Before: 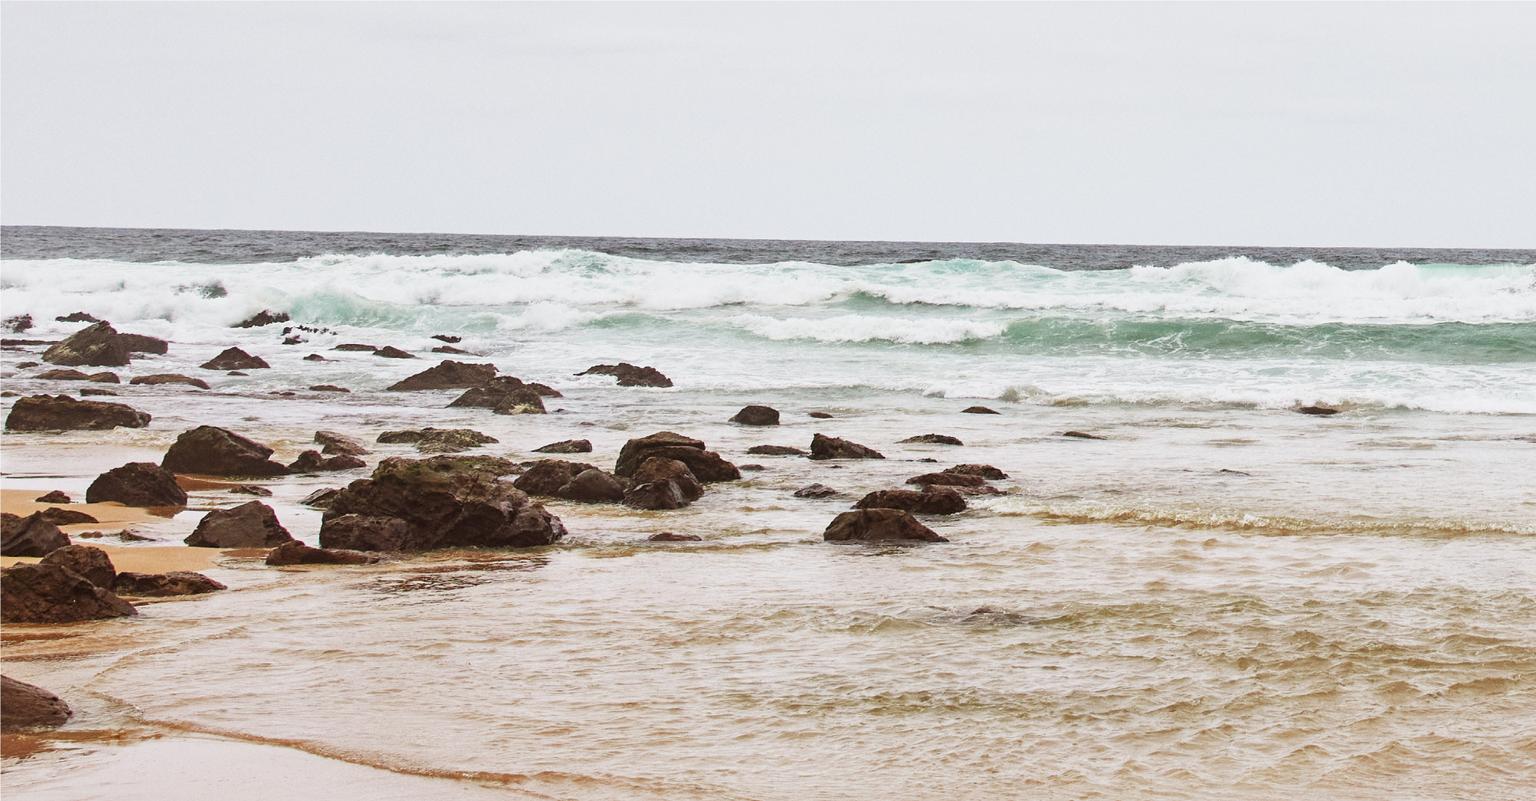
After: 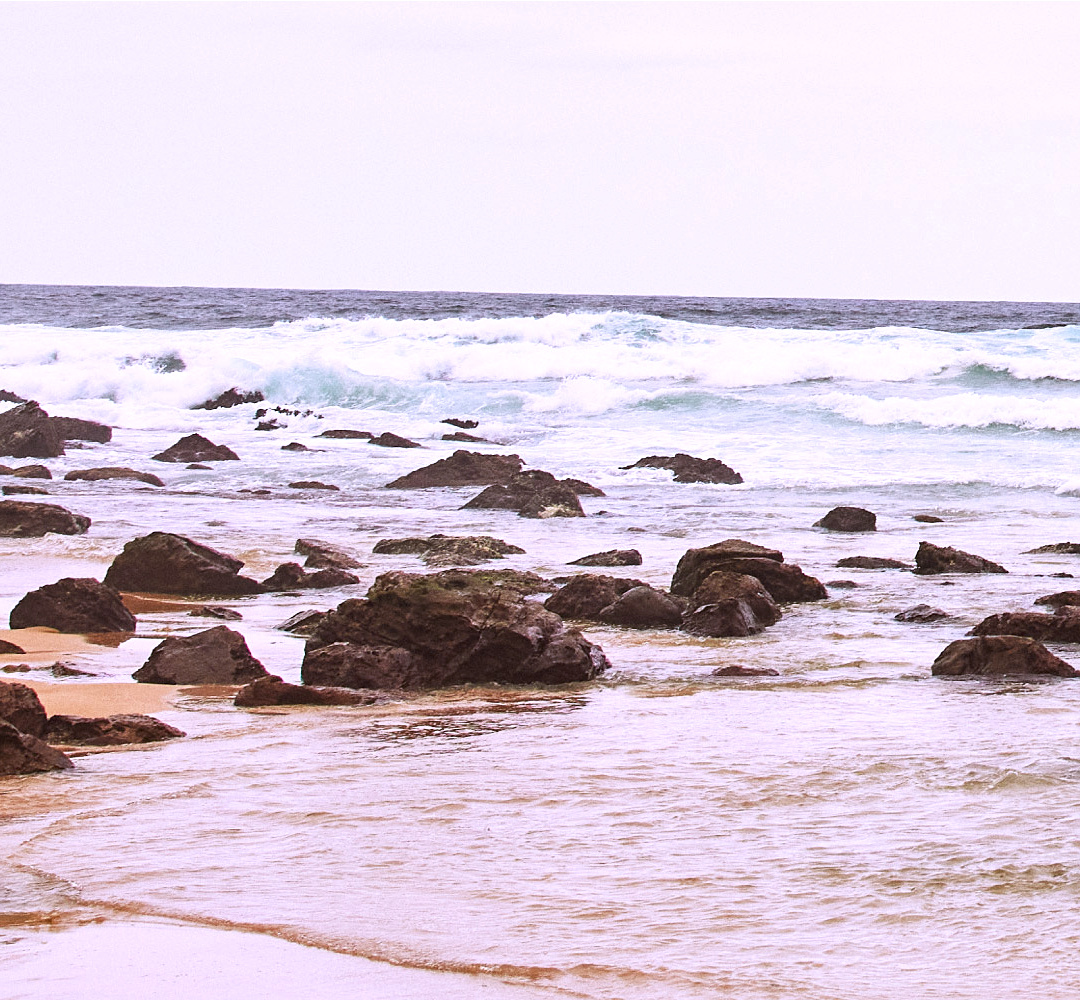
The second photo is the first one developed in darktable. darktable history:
white balance: red 1.042, blue 1.17
exposure: exposure 0.207 EV, compensate highlight preservation false
crop: left 5.114%, right 38.589%
sharpen: radius 1.272, amount 0.305, threshold 0
